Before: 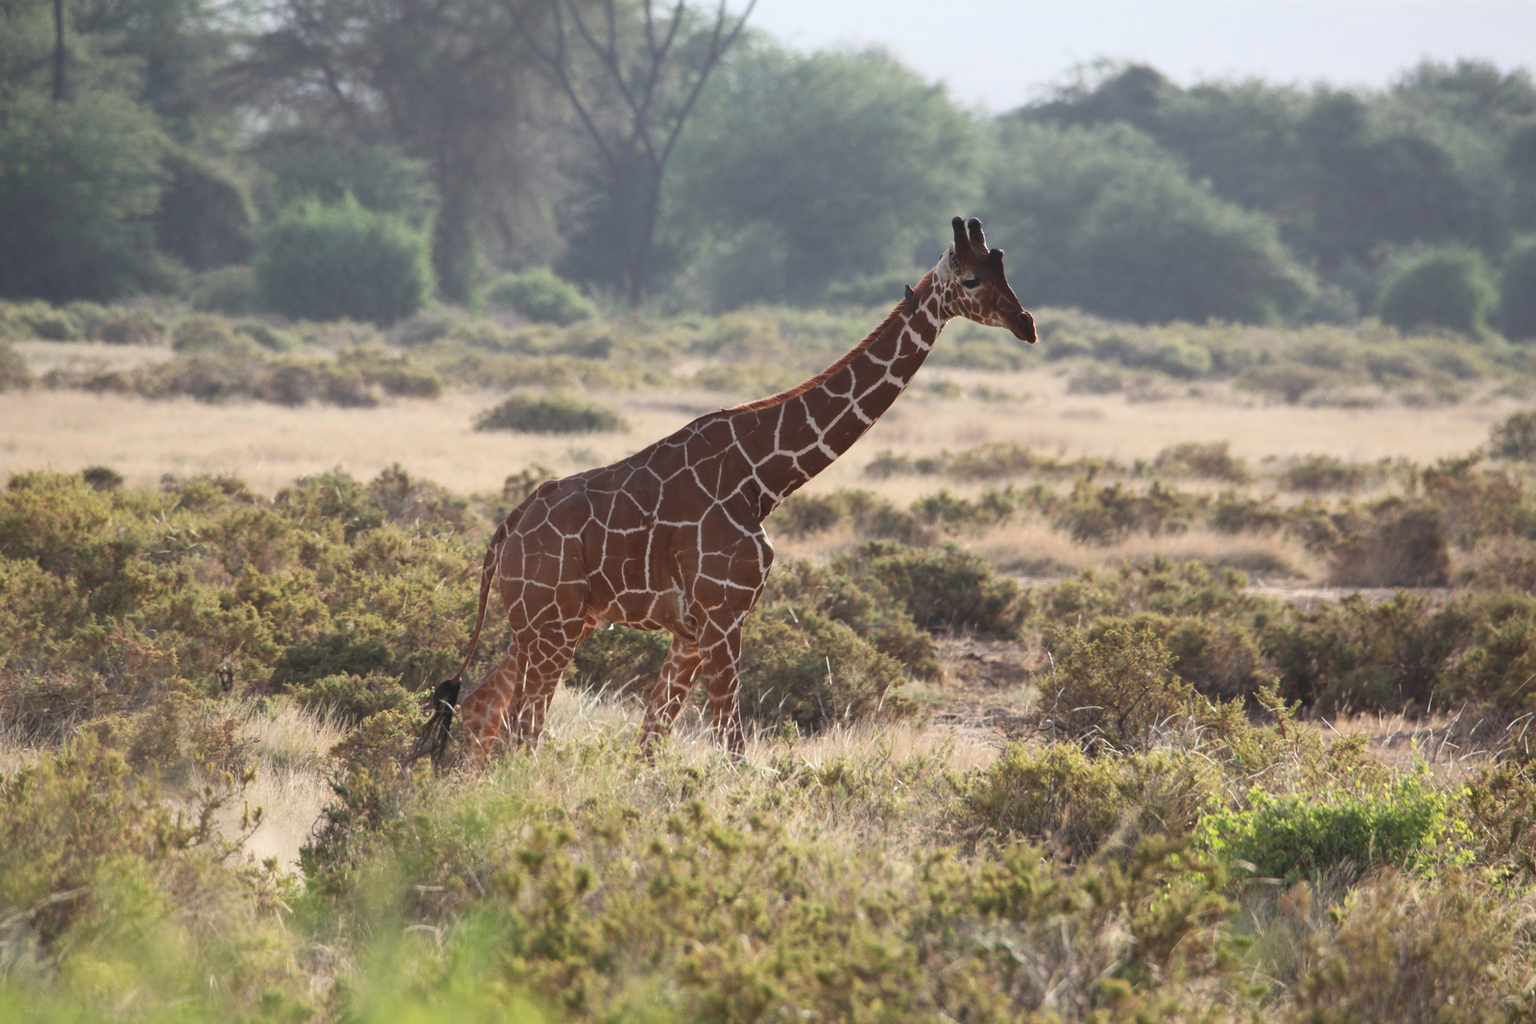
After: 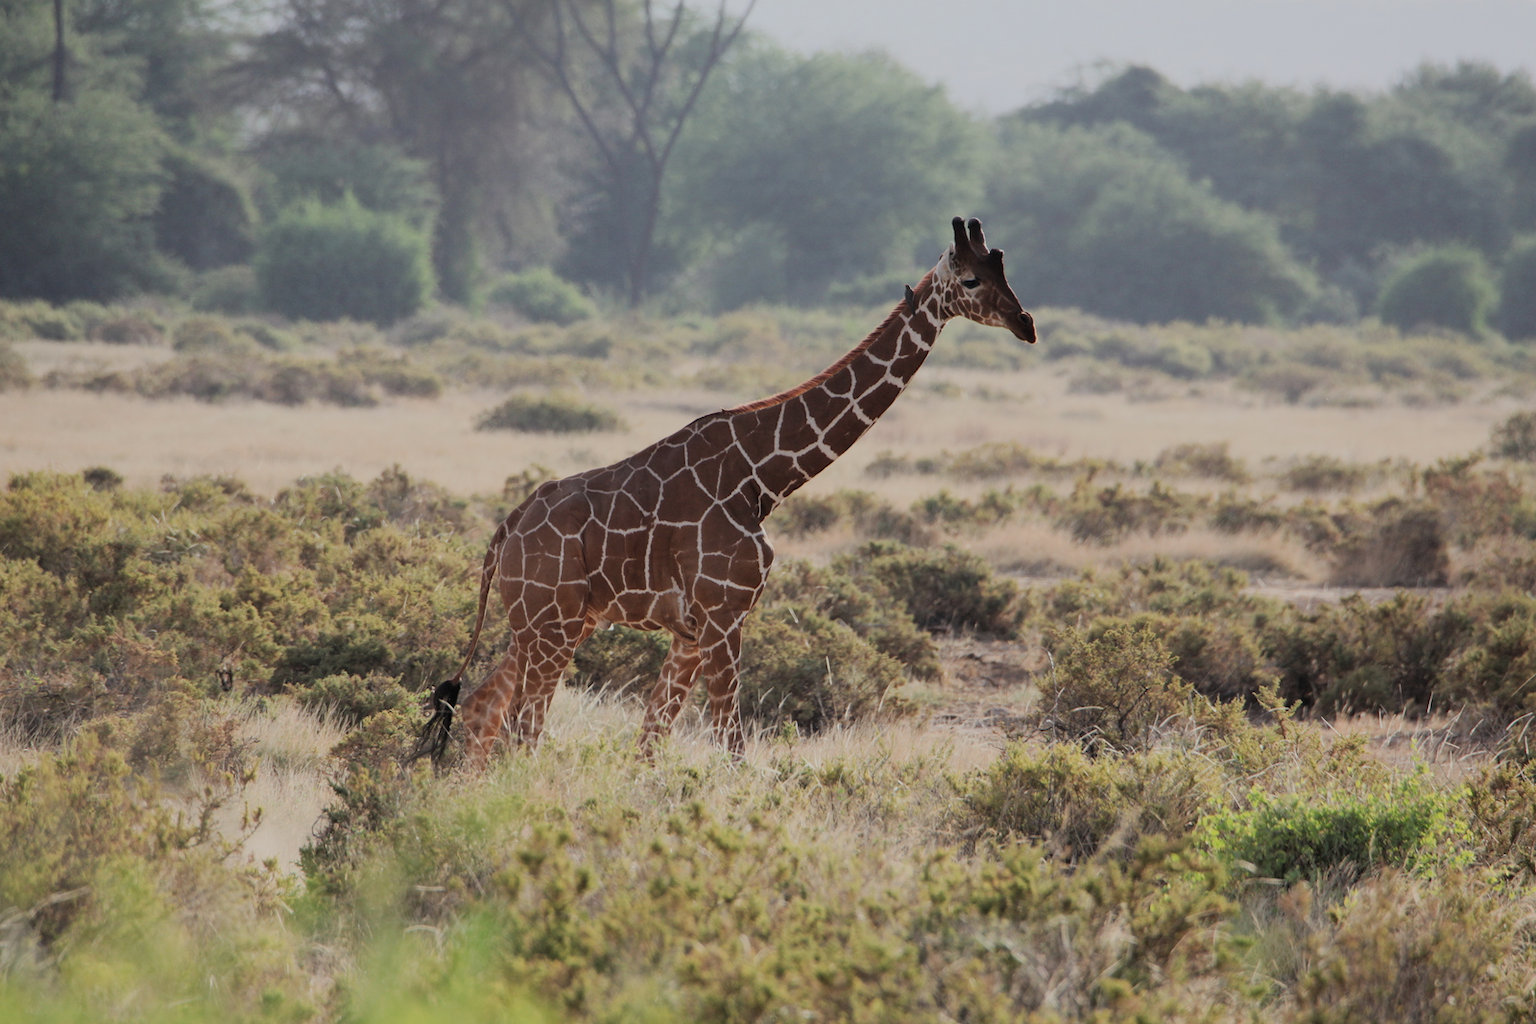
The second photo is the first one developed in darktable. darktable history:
filmic rgb: black relative exposure -6.2 EV, white relative exposure 6.95 EV, hardness 2.24
